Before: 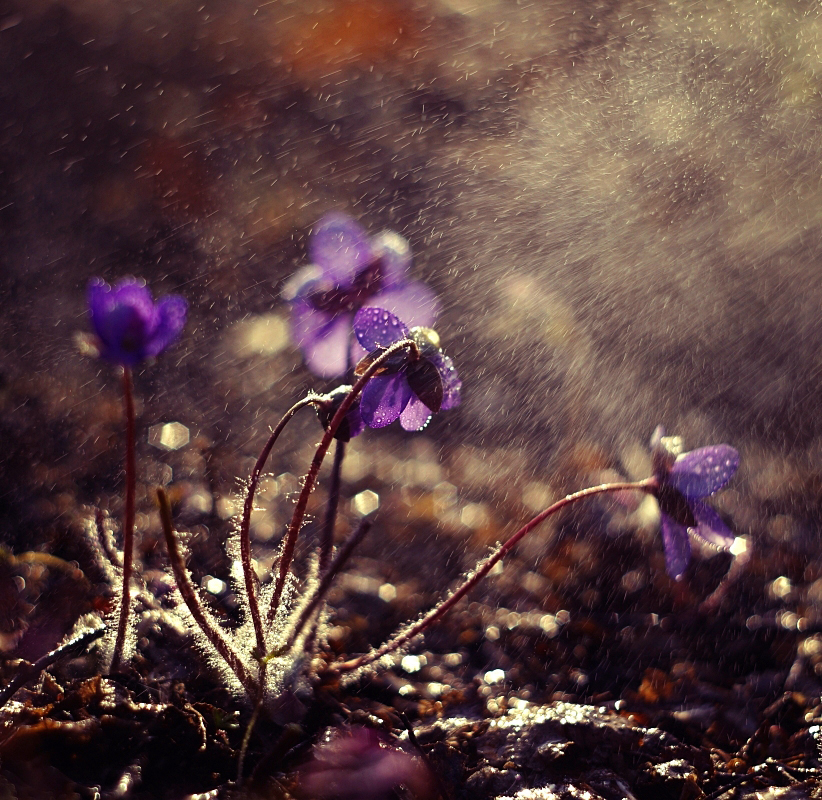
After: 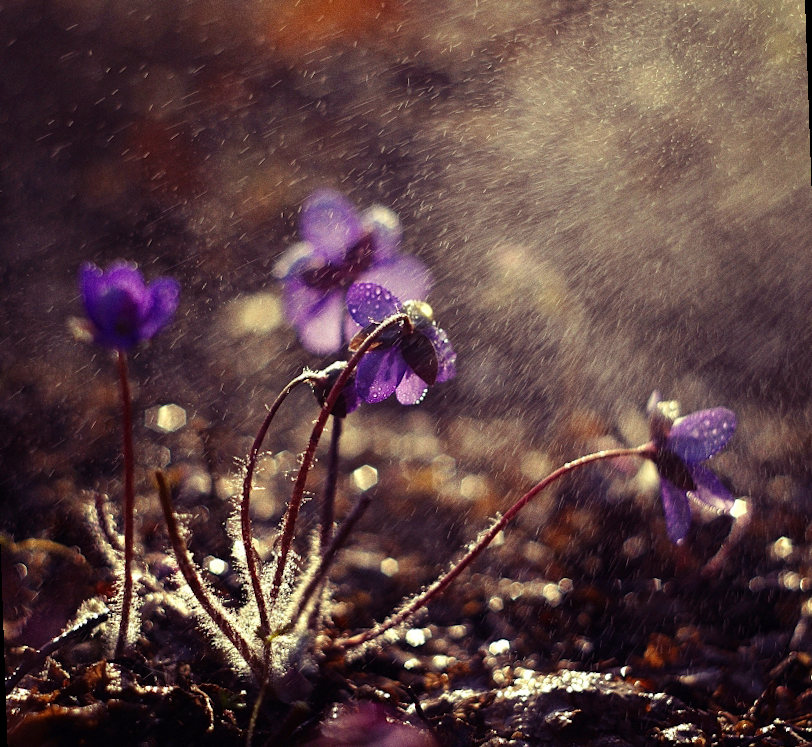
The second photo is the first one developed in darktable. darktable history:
rotate and perspective: rotation -2°, crop left 0.022, crop right 0.978, crop top 0.049, crop bottom 0.951
grain: coarseness 0.09 ISO
